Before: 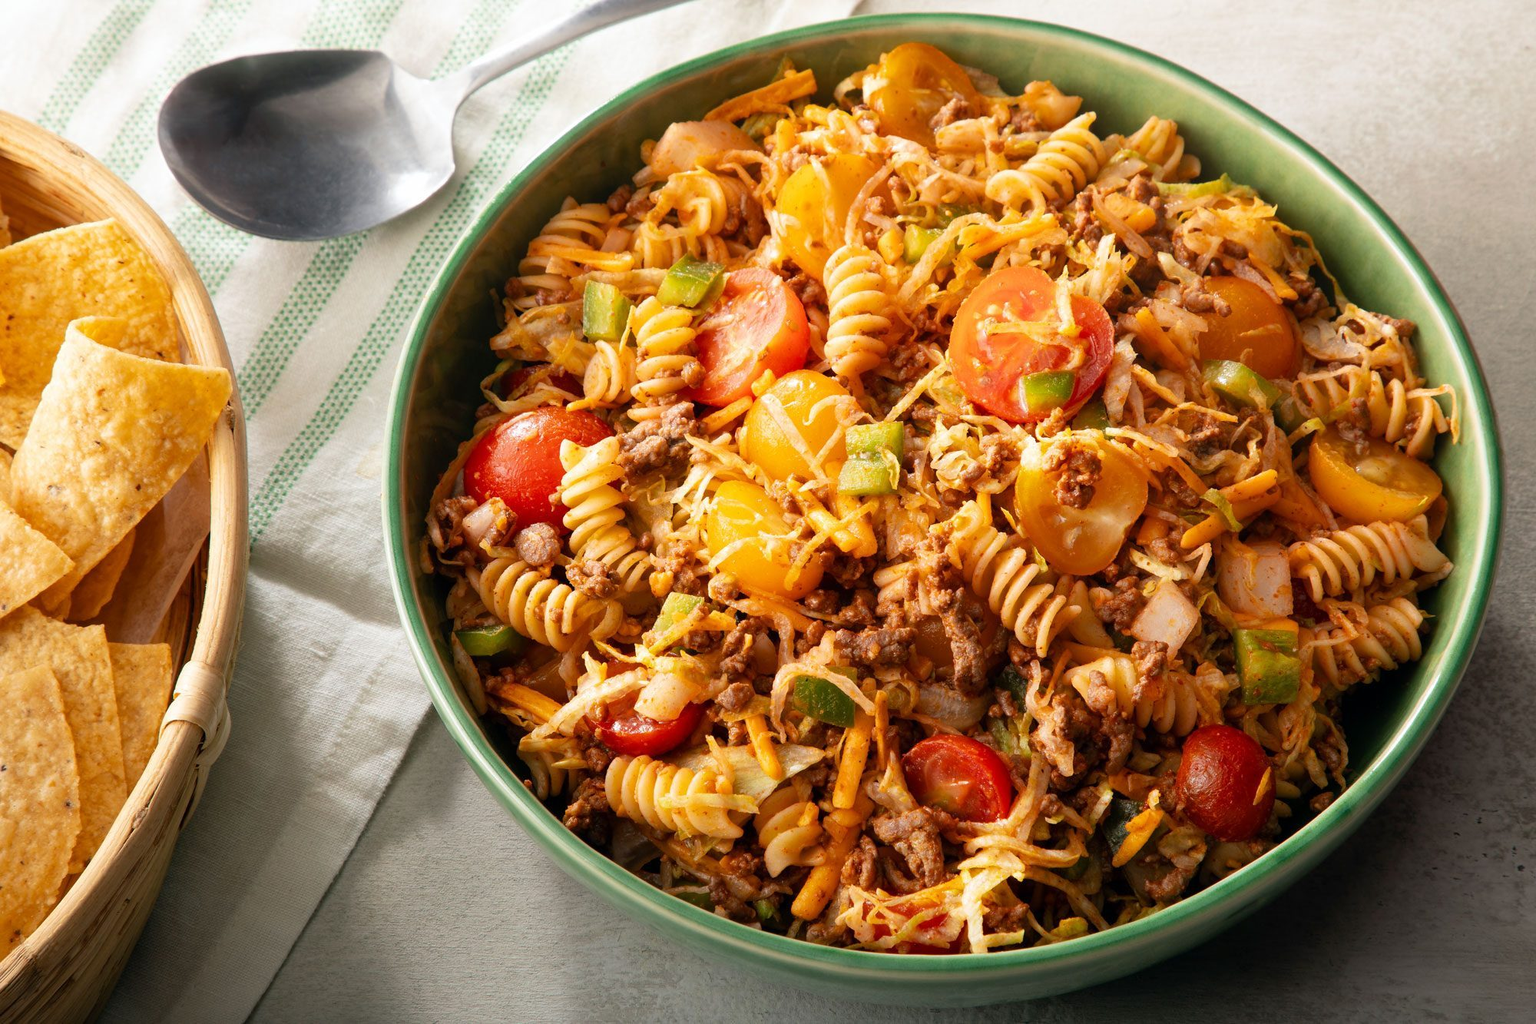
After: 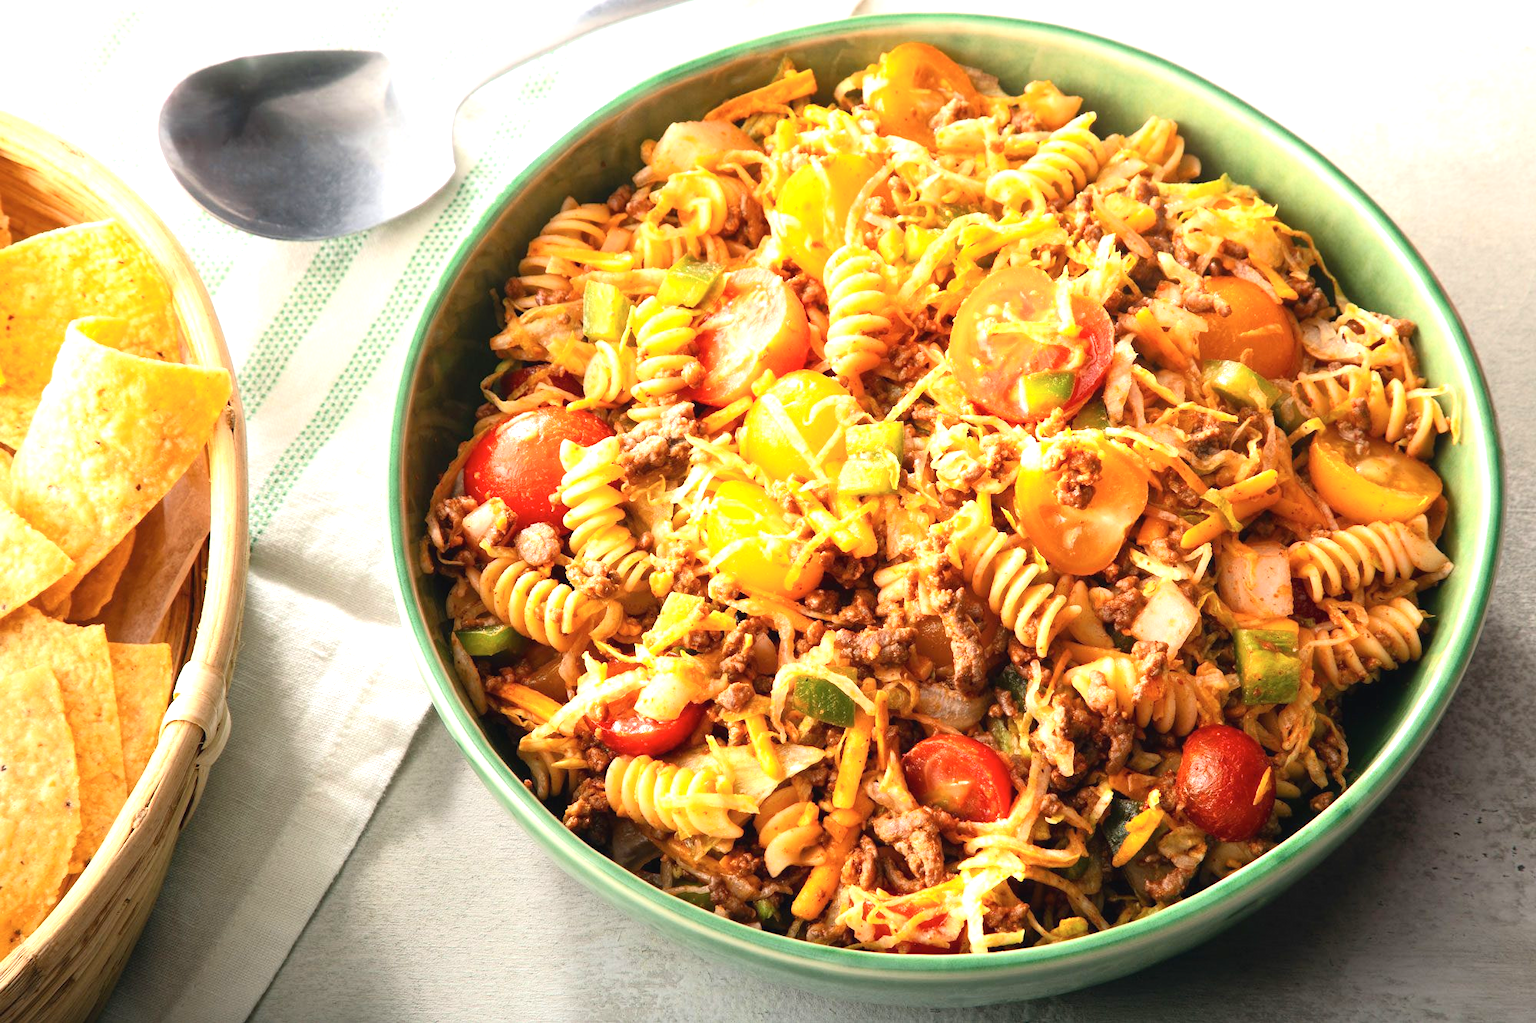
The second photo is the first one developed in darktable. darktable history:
tone curve: curves: ch0 [(0, 0.028) (0.138, 0.156) (0.468, 0.516) (0.754, 0.823) (1, 1)], color space Lab, independent channels, preserve colors none
color correction: highlights a* -0.086, highlights b* 0.076
exposure: black level correction 0, exposure 0.951 EV, compensate exposure bias true, compensate highlight preservation false
